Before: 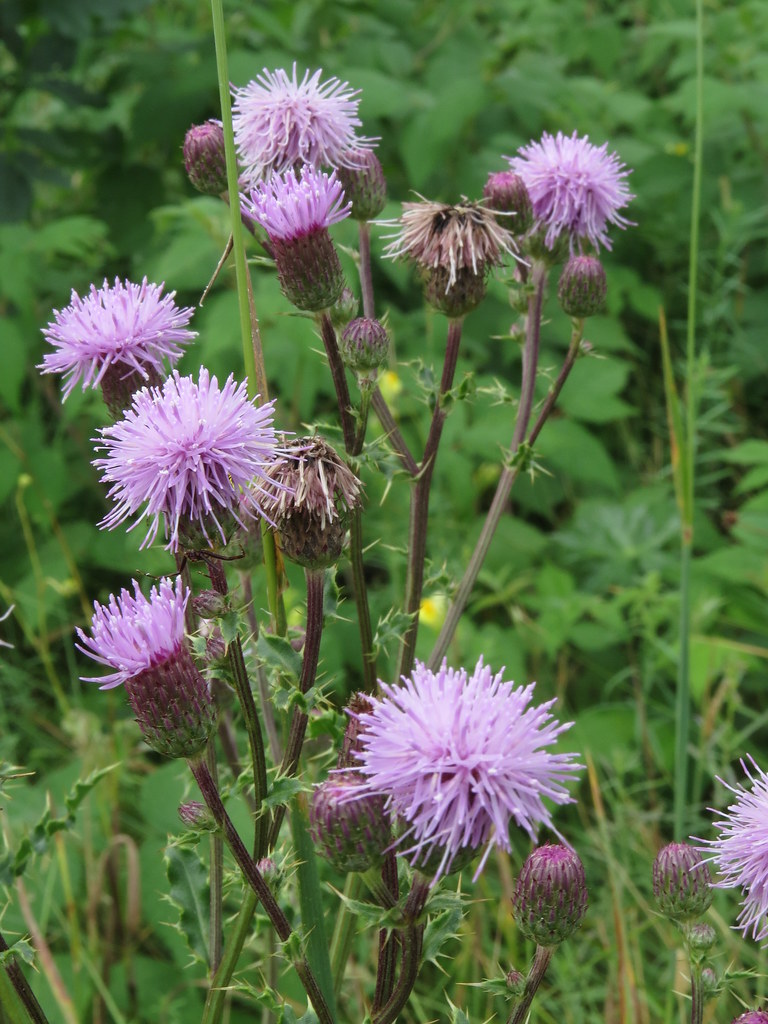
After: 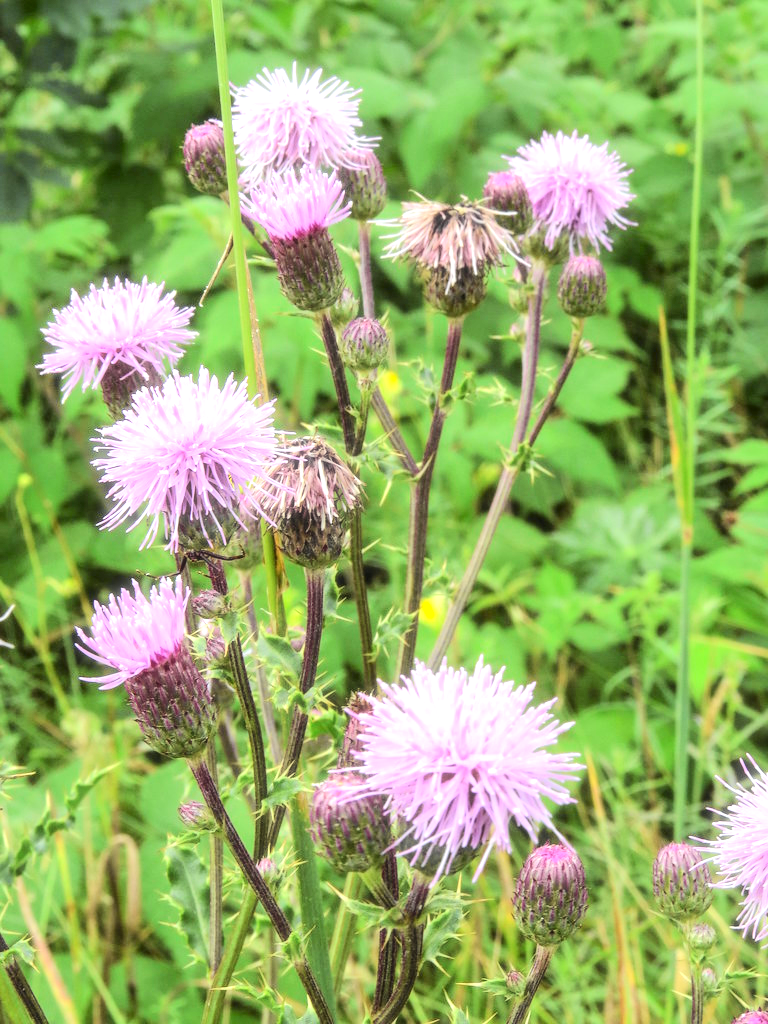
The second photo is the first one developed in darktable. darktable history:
haze removal: strength -0.1, adaptive false
local contrast: on, module defaults
tone curve: curves: ch0 [(0, 0.03) (0.113, 0.087) (0.207, 0.184) (0.515, 0.612) (0.712, 0.793) (1, 0.946)]; ch1 [(0, 0) (0.172, 0.123) (0.317, 0.279) (0.407, 0.401) (0.476, 0.482) (0.505, 0.499) (0.534, 0.534) (0.632, 0.645) (0.726, 0.745) (1, 1)]; ch2 [(0, 0) (0.411, 0.424) (0.476, 0.492) (0.521, 0.524) (0.541, 0.559) (0.65, 0.699) (1, 1)], color space Lab, independent channels, preserve colors none
exposure: exposure 1.15 EV, compensate highlight preservation false
